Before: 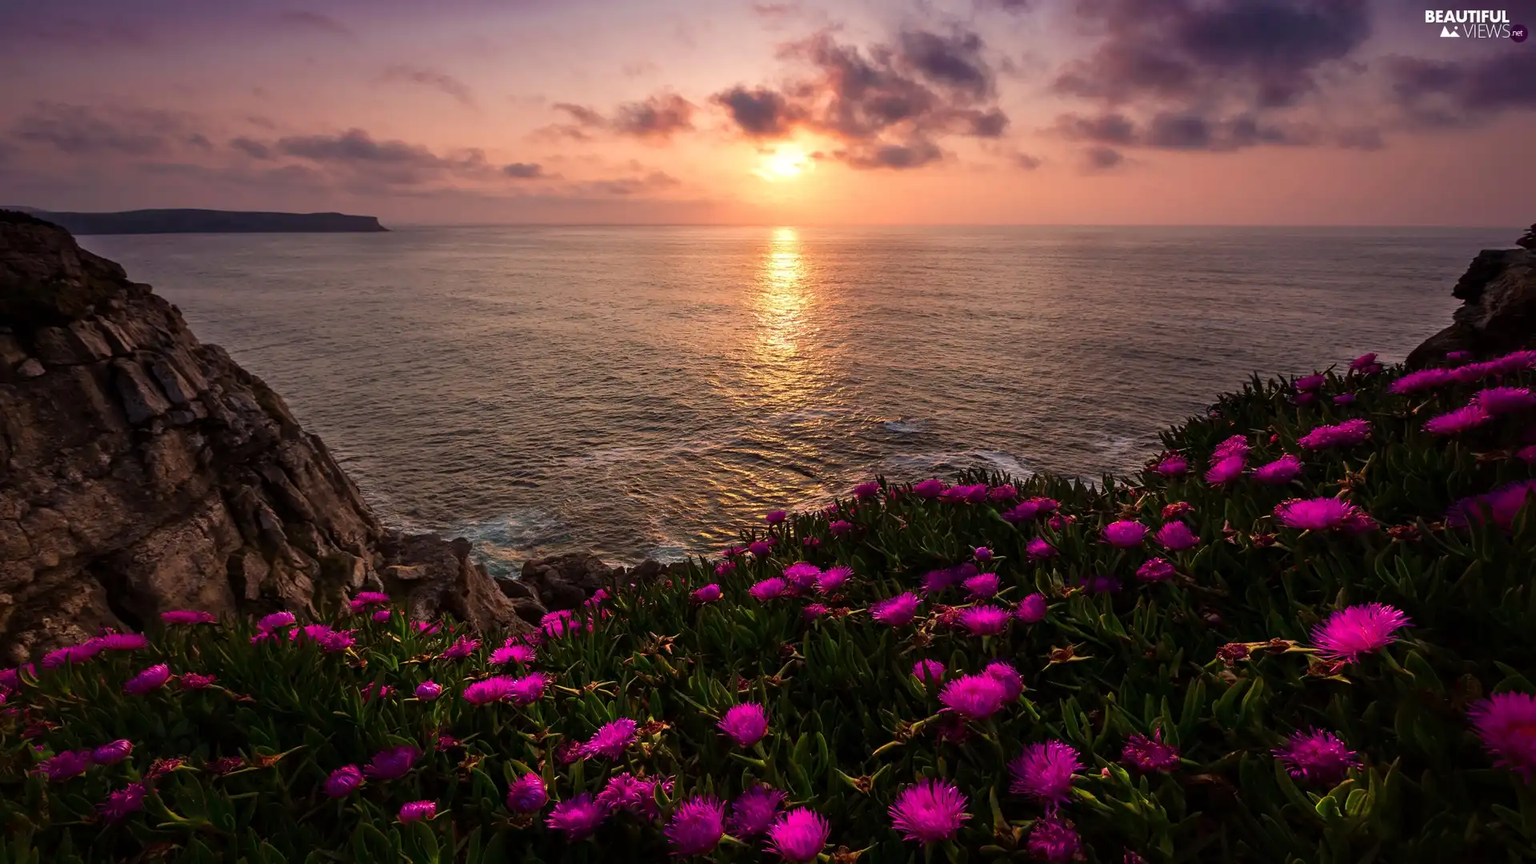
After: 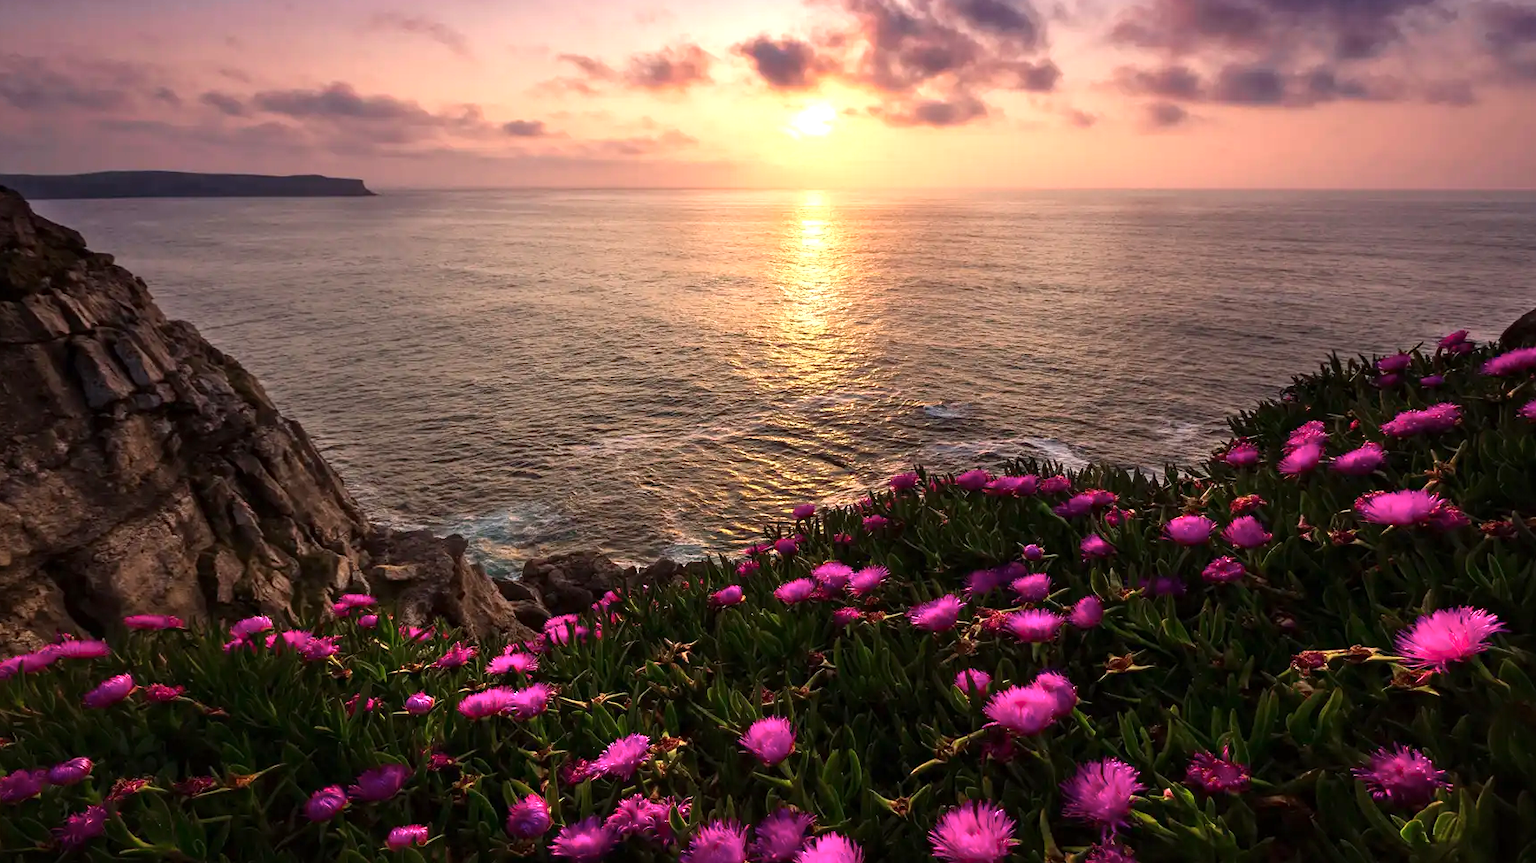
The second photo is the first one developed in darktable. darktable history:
crop: left 3.177%, top 6.36%, right 6.349%, bottom 3.191%
exposure: exposure 0.565 EV, compensate highlight preservation false
color zones: curves: ch0 [(0, 0.558) (0.143, 0.548) (0.286, 0.447) (0.429, 0.259) (0.571, 0.5) (0.714, 0.5) (0.857, 0.593) (1, 0.558)]; ch1 [(0, 0.543) (0.01, 0.544) (0.12, 0.492) (0.248, 0.458) (0.5, 0.534) (0.748, 0.5) (0.99, 0.469) (1, 0.543)]; ch2 [(0, 0.507) (0.143, 0.522) (0.286, 0.505) (0.429, 0.5) (0.571, 0.5) (0.714, 0.5) (0.857, 0.5) (1, 0.507)]
